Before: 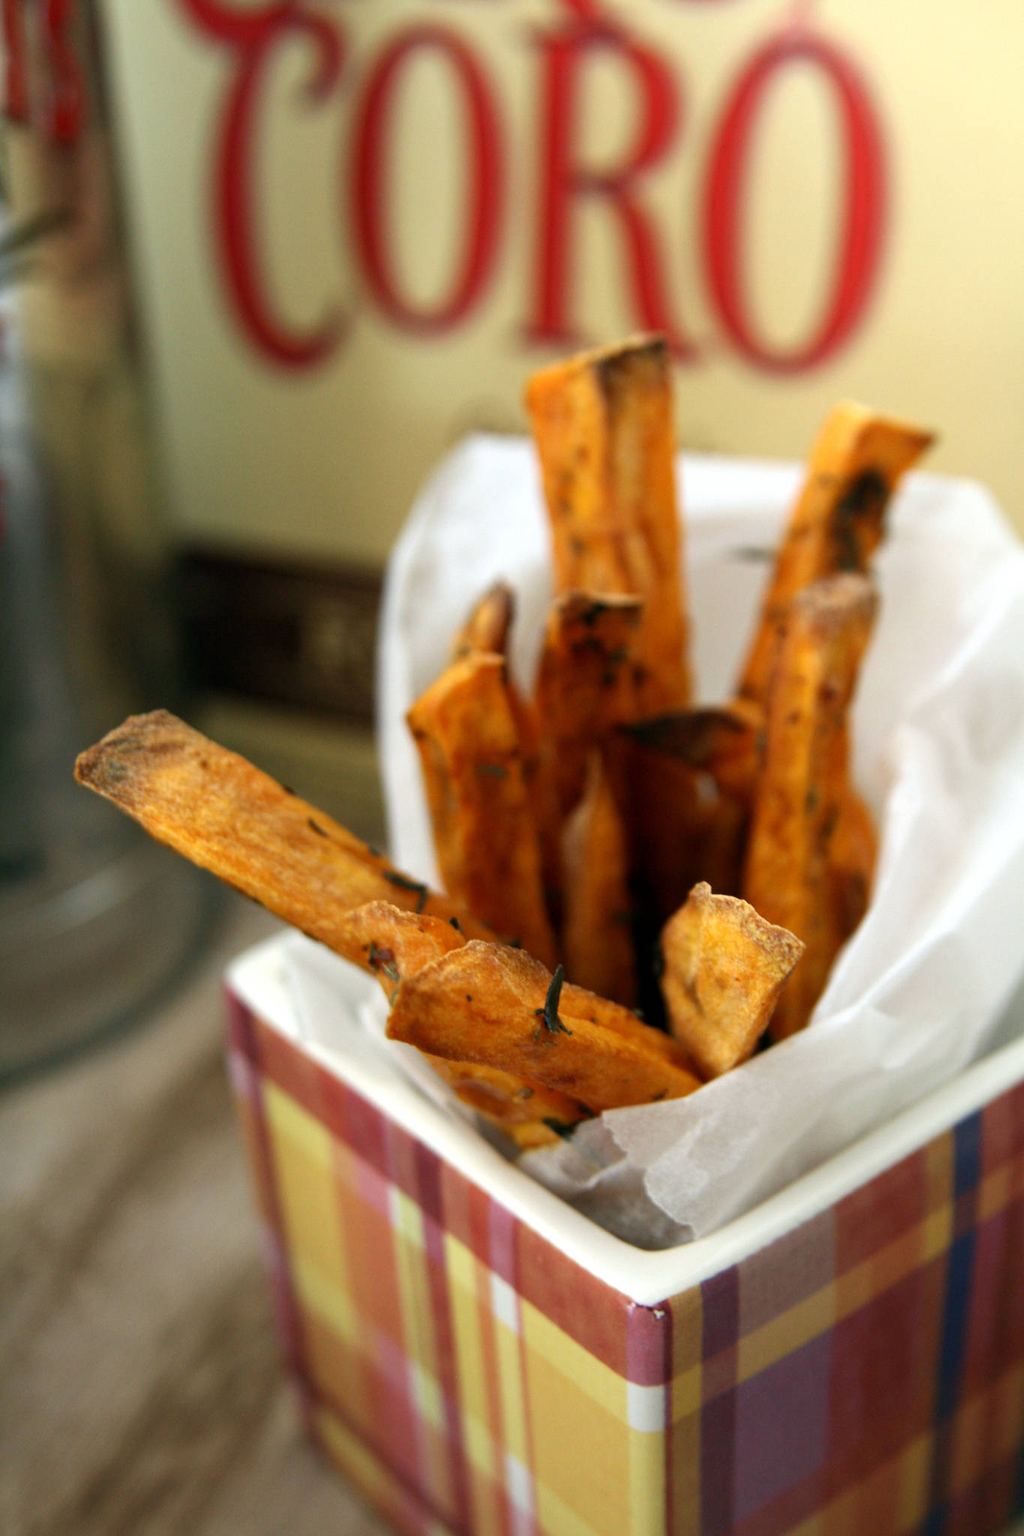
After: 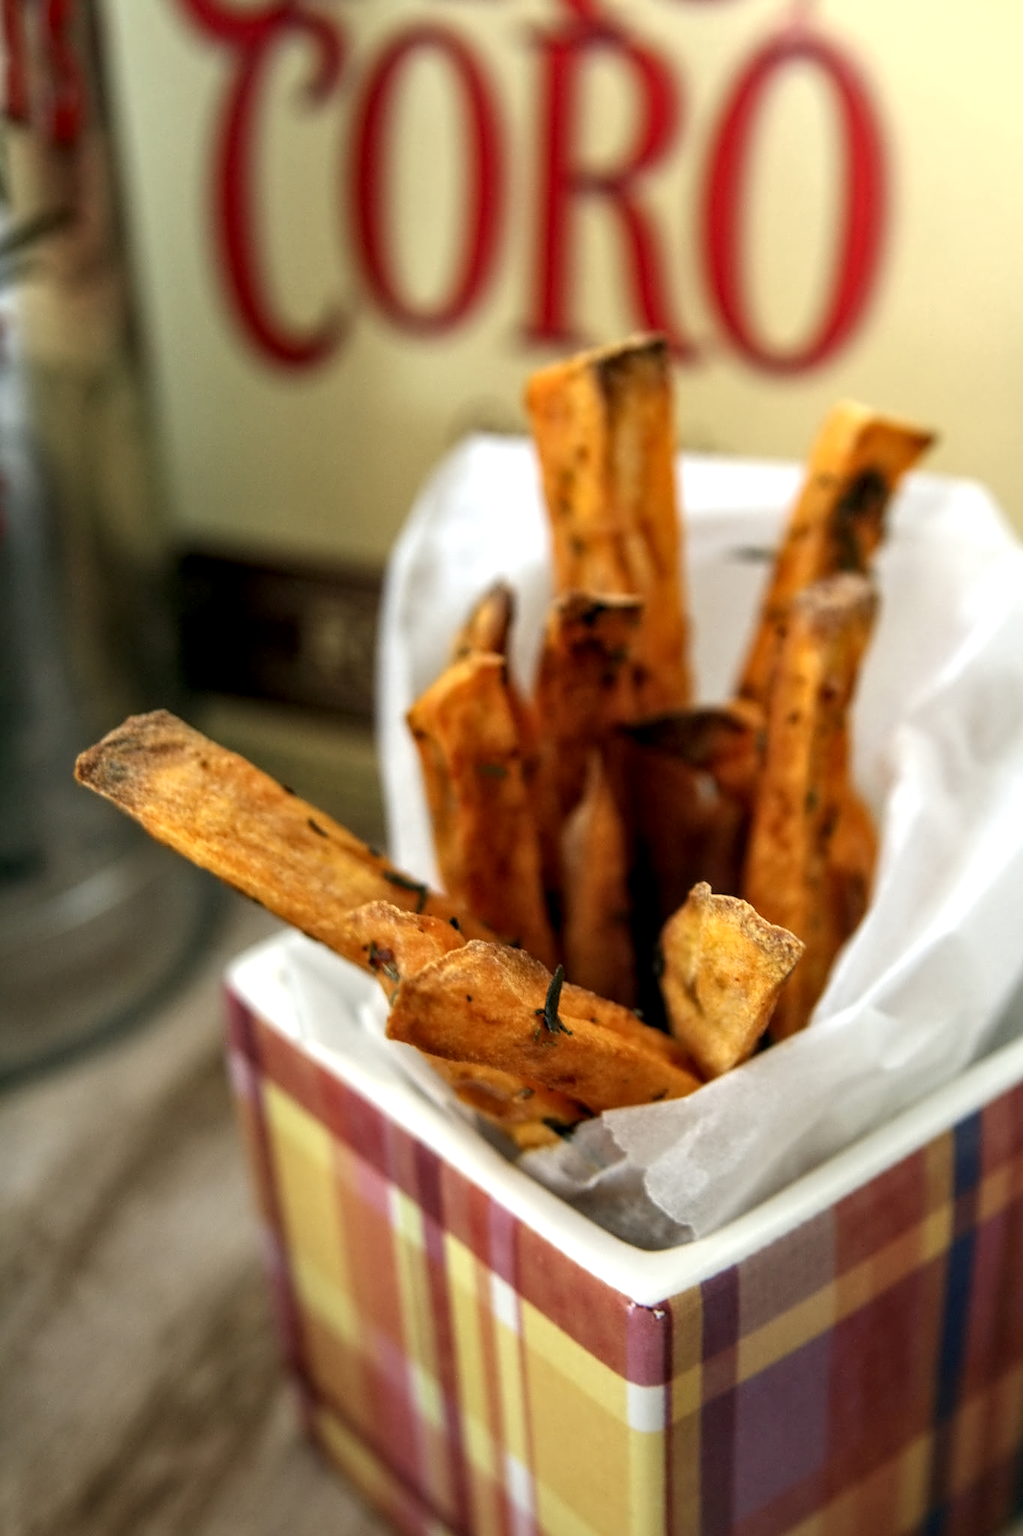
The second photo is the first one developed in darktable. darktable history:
contrast equalizer: y [[0.5 ×4, 0.525, 0.667], [0.5 ×6], [0.5 ×6], [0 ×4, 0.042, 0], [0, 0, 0.004, 0.1, 0.191, 0.131]]
local contrast: highlights 61%, detail 143%, midtone range 0.428
